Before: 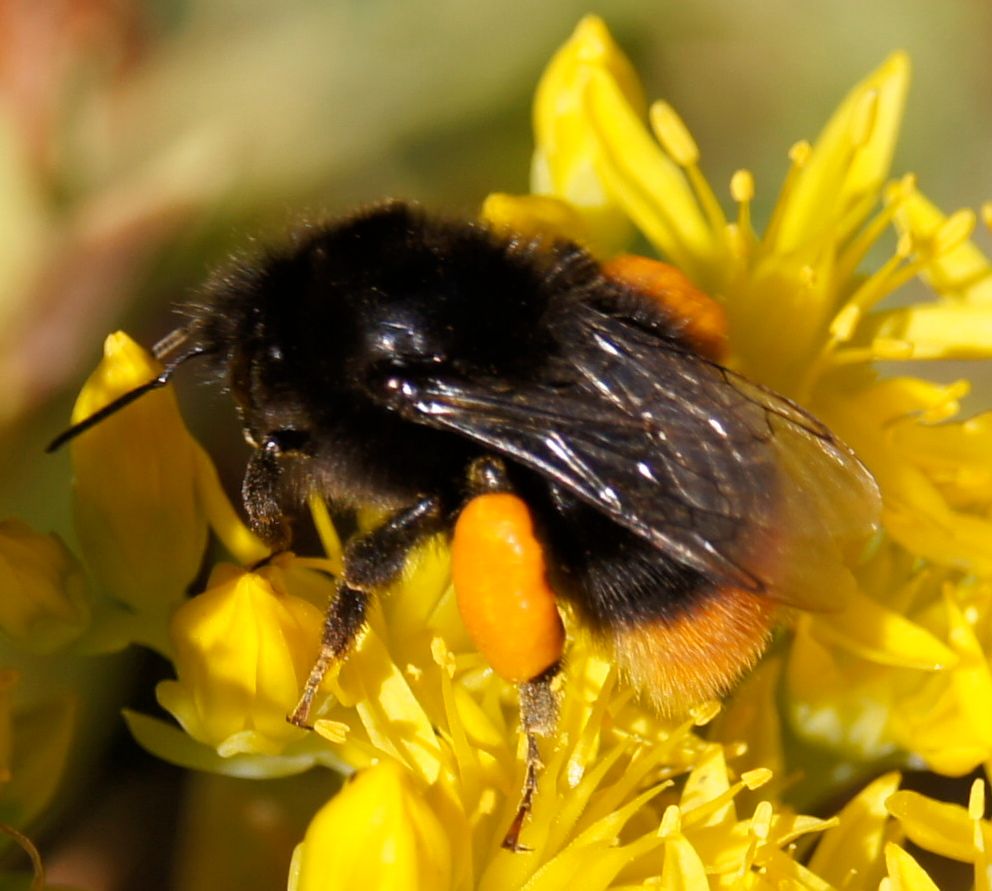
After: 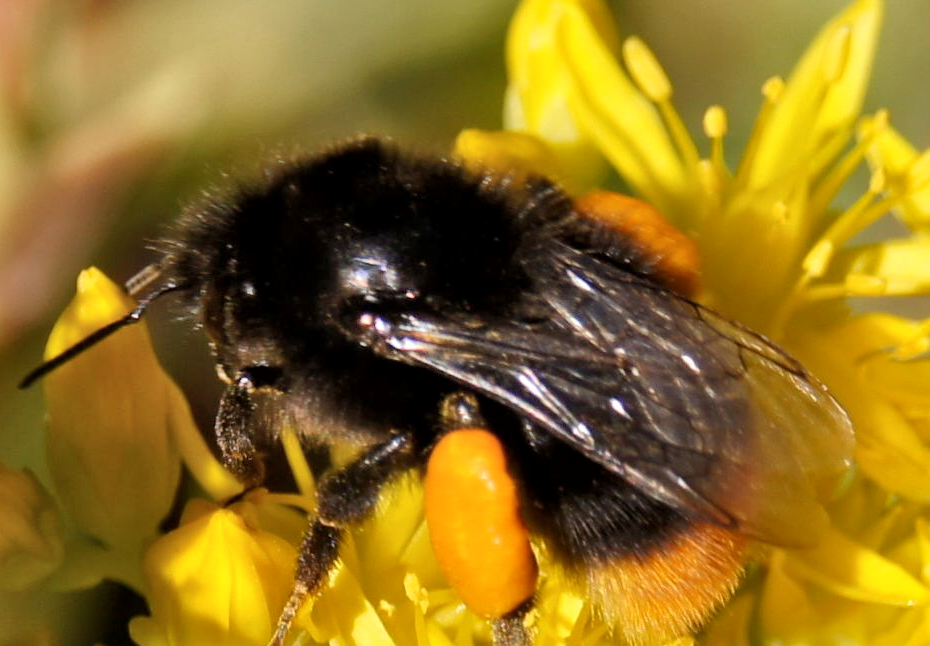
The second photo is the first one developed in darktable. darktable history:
crop: left 2.737%, top 7.287%, right 3.421%, bottom 20.179%
shadows and highlights: shadows 75, highlights -25, soften with gaussian
local contrast: mode bilateral grid, contrast 20, coarseness 50, detail 120%, midtone range 0.2
